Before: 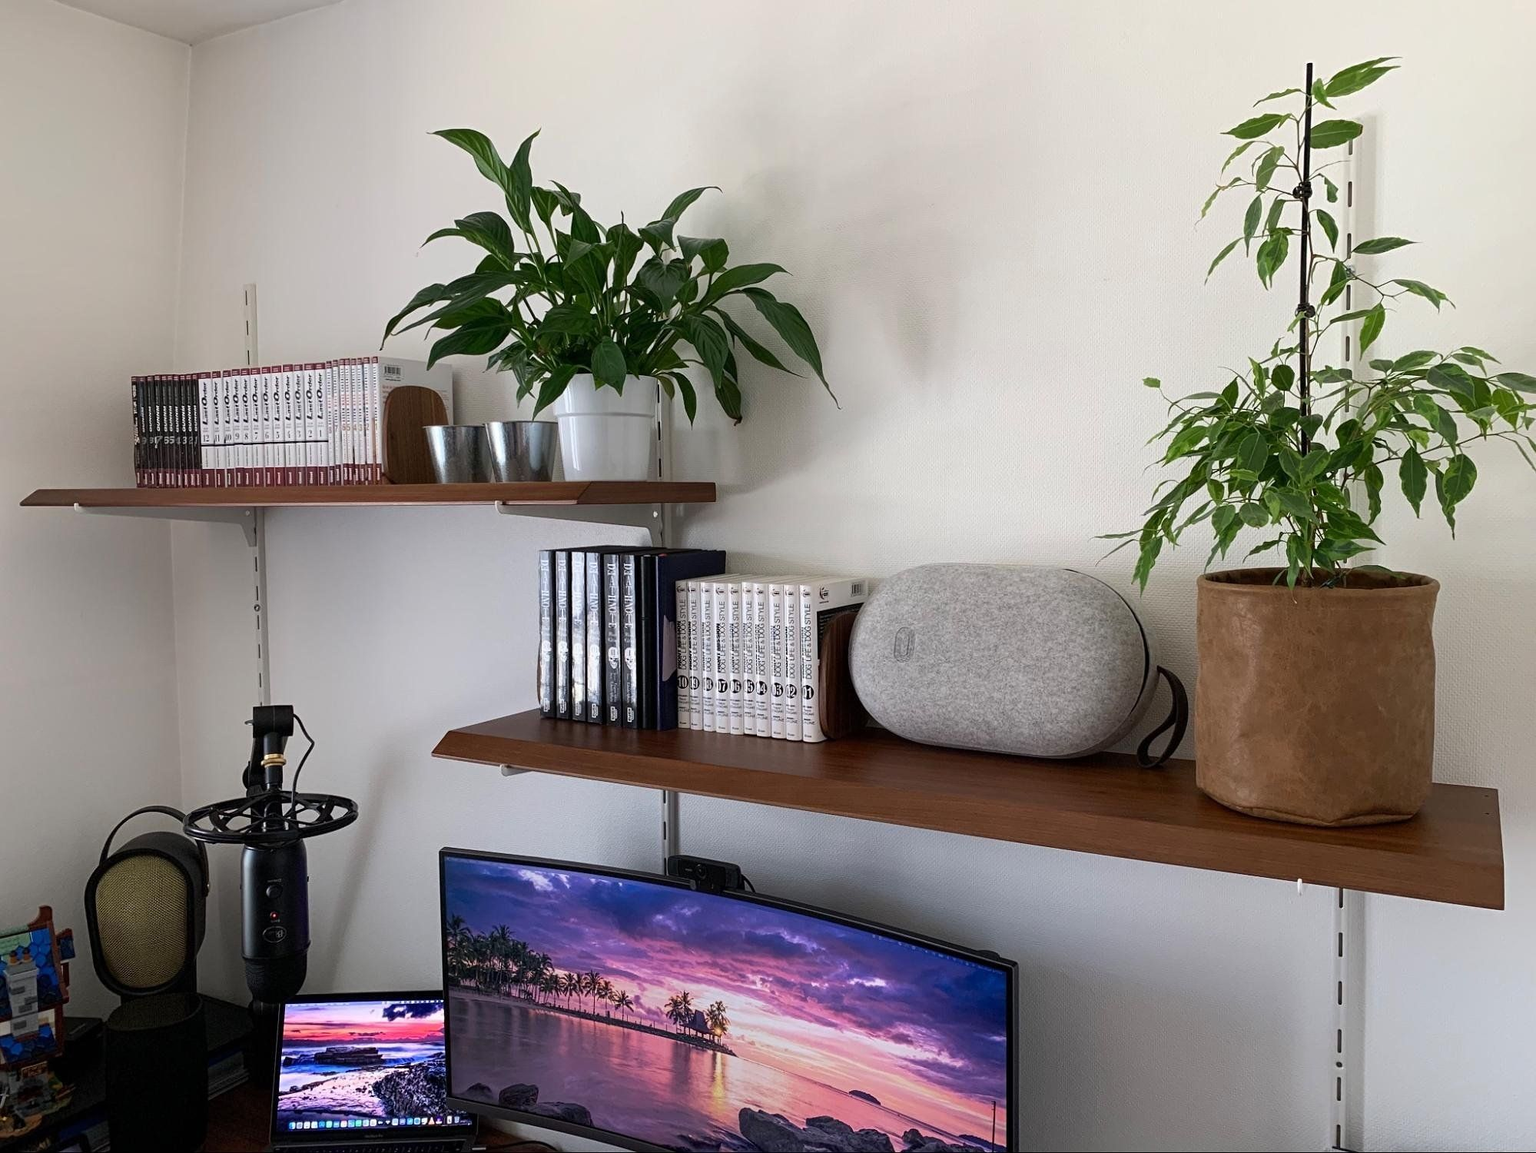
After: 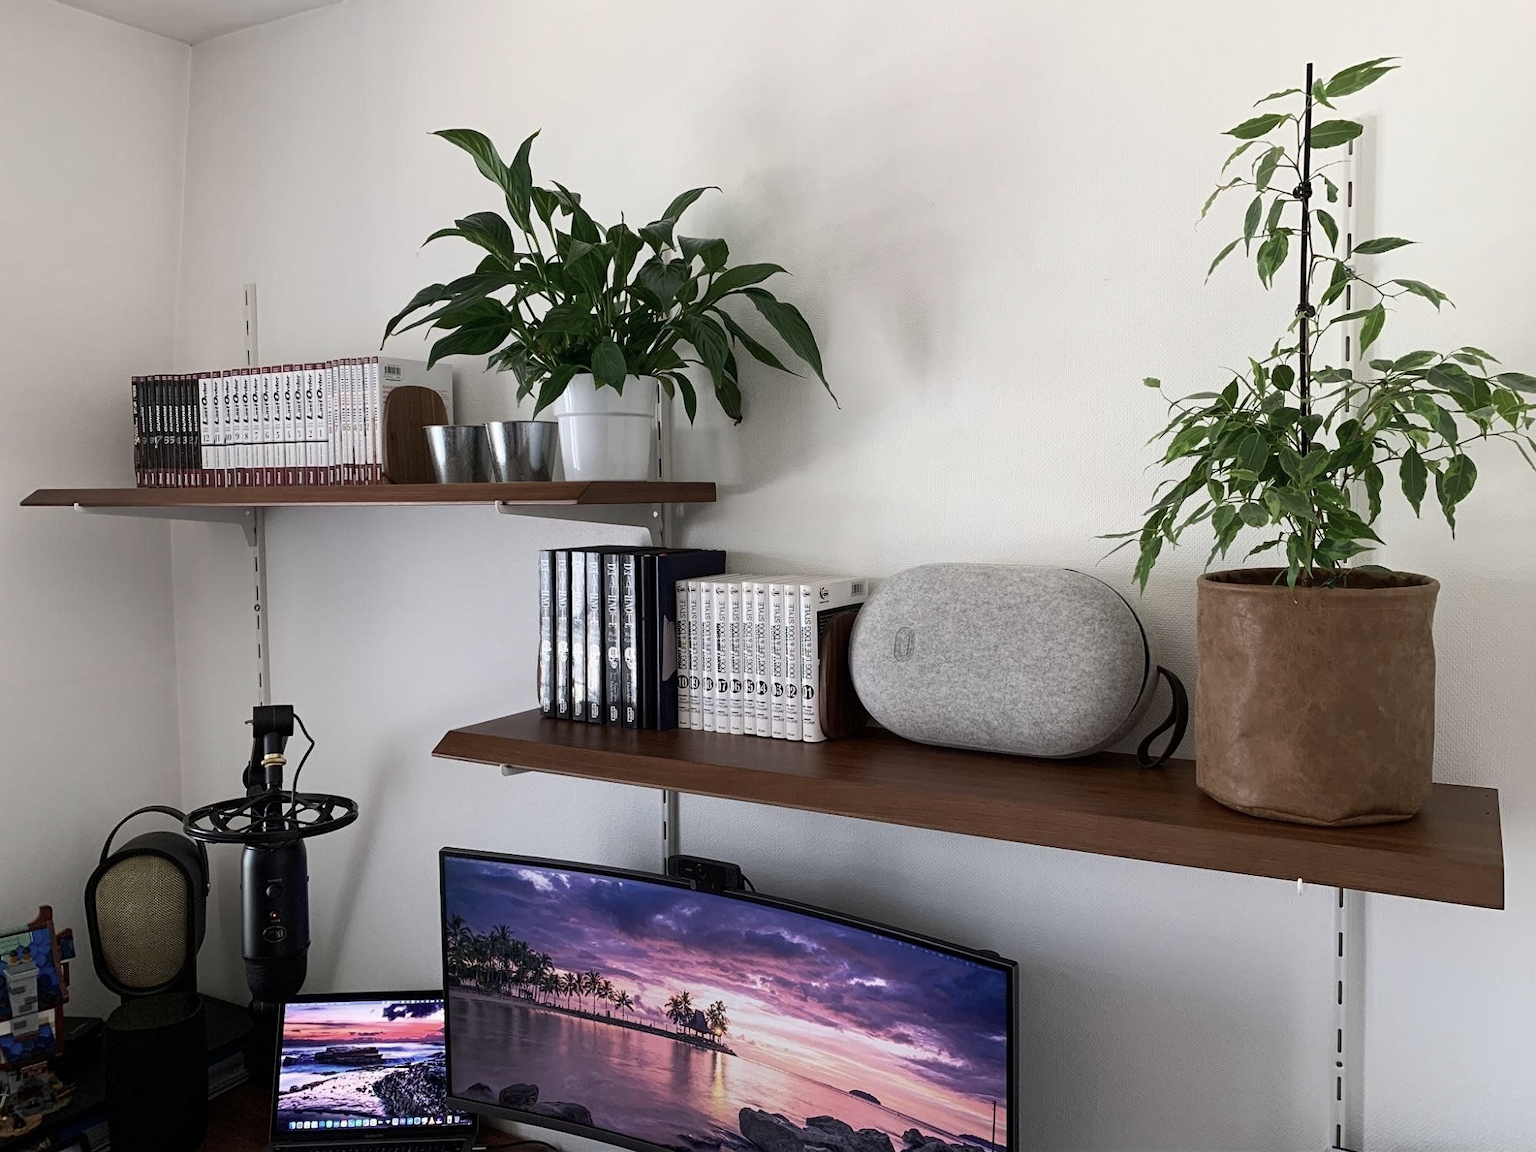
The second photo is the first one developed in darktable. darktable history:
contrast brightness saturation: contrast 0.105, saturation -0.289
